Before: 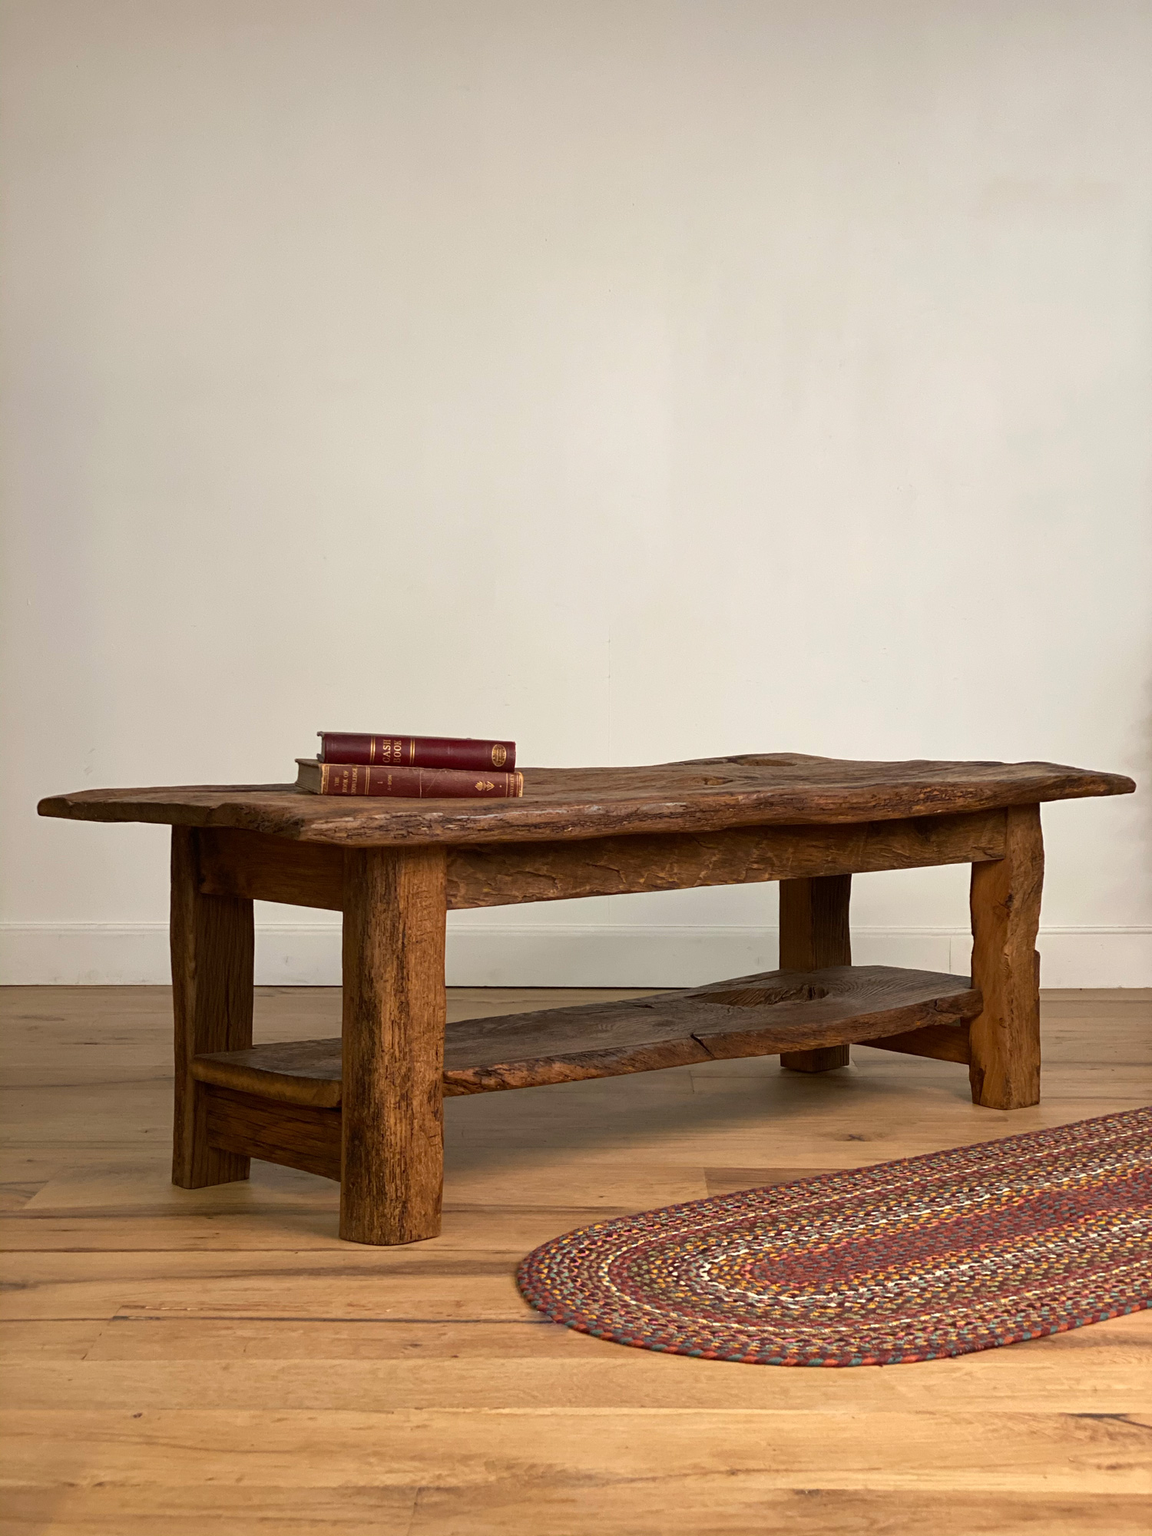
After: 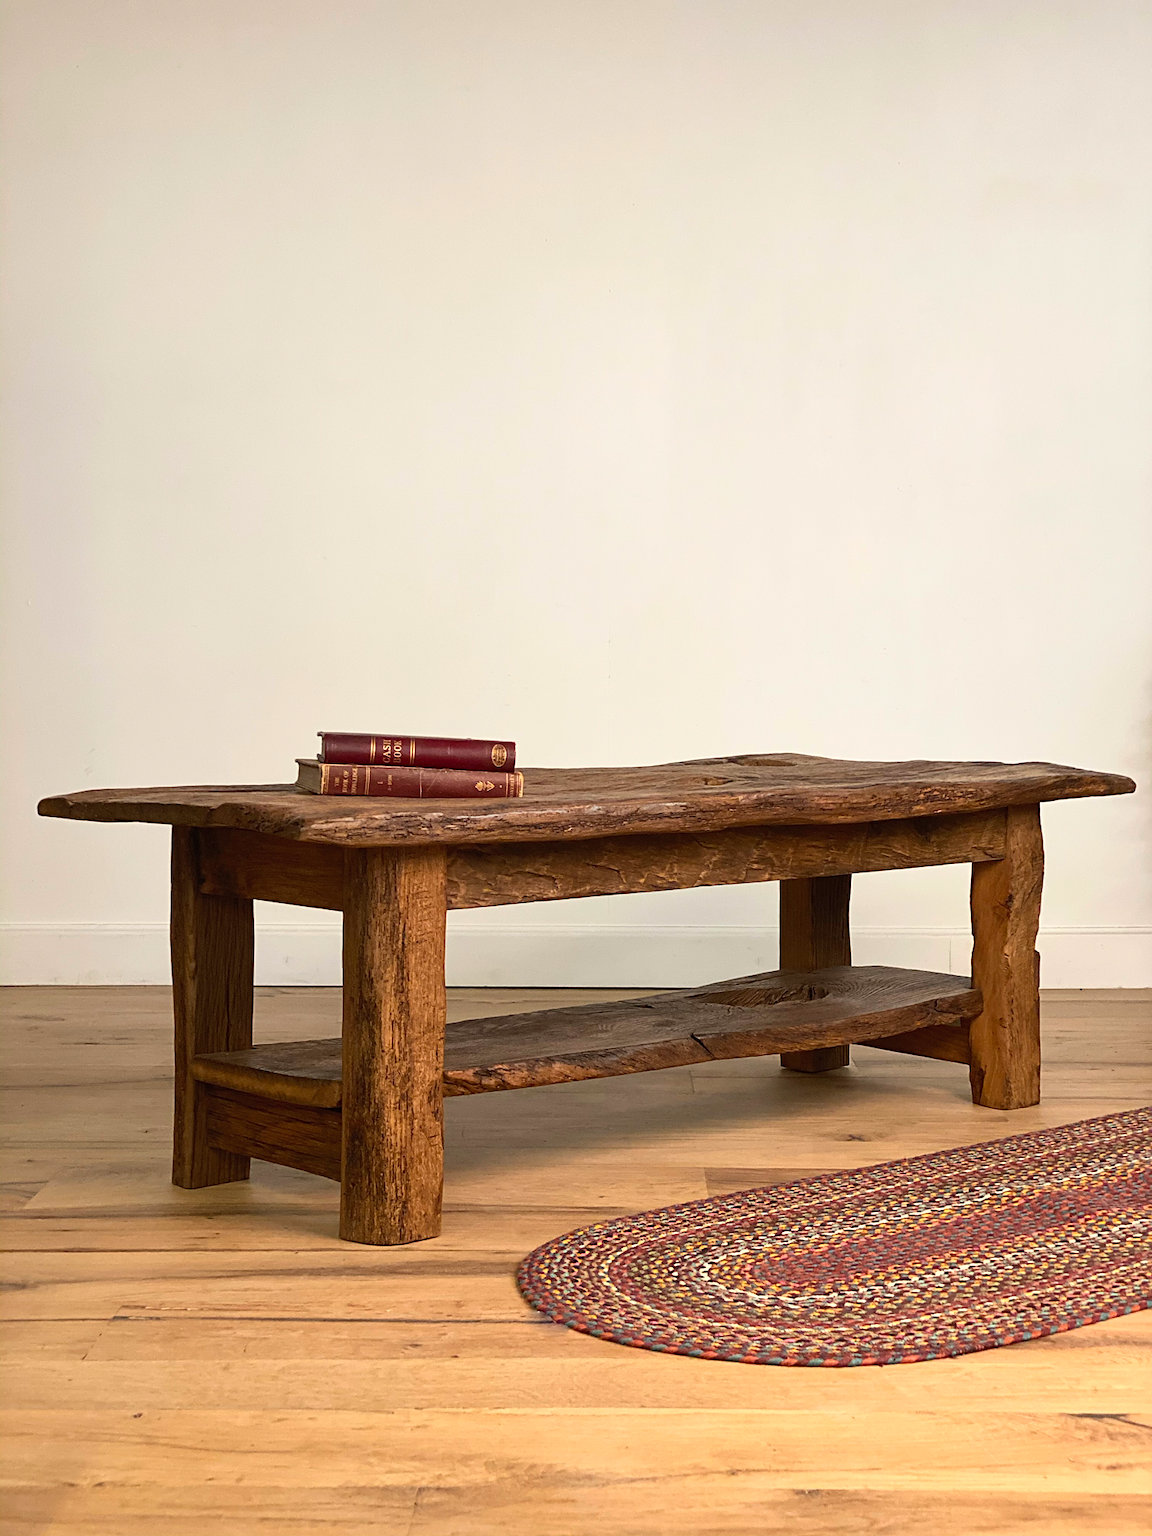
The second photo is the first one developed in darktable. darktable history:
sharpen: radius 1.887, amount 0.415, threshold 1.145
contrast brightness saturation: contrast 0.196, brightness 0.154, saturation 0.14
